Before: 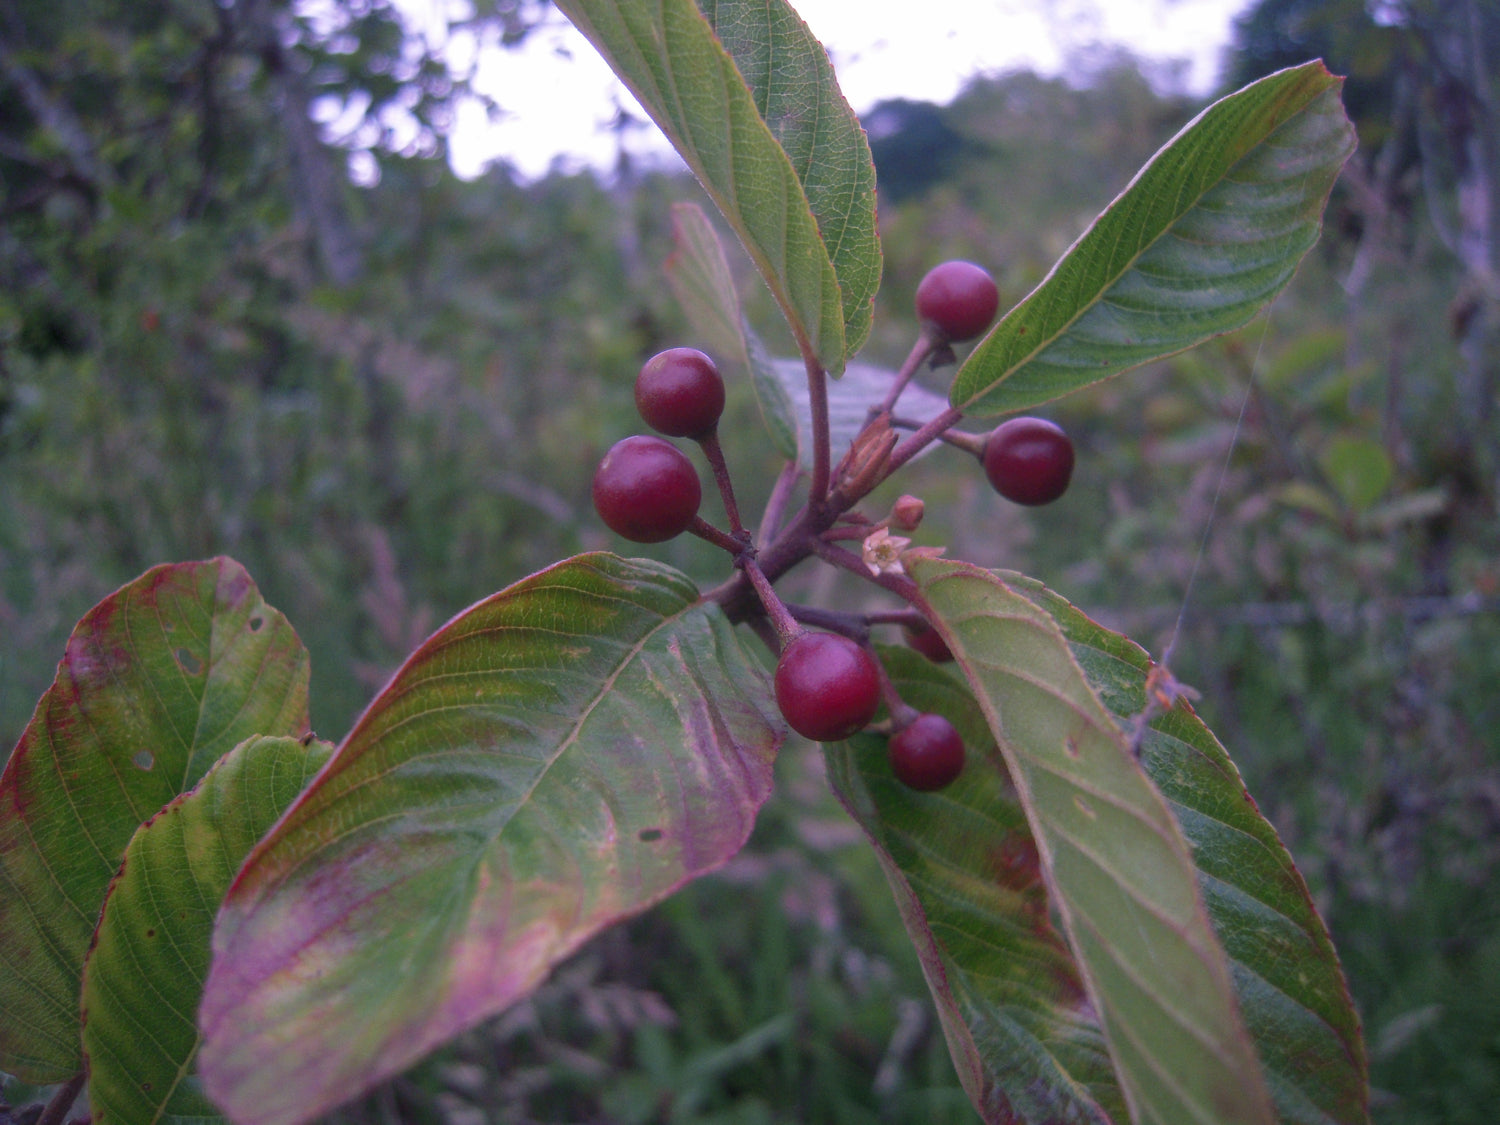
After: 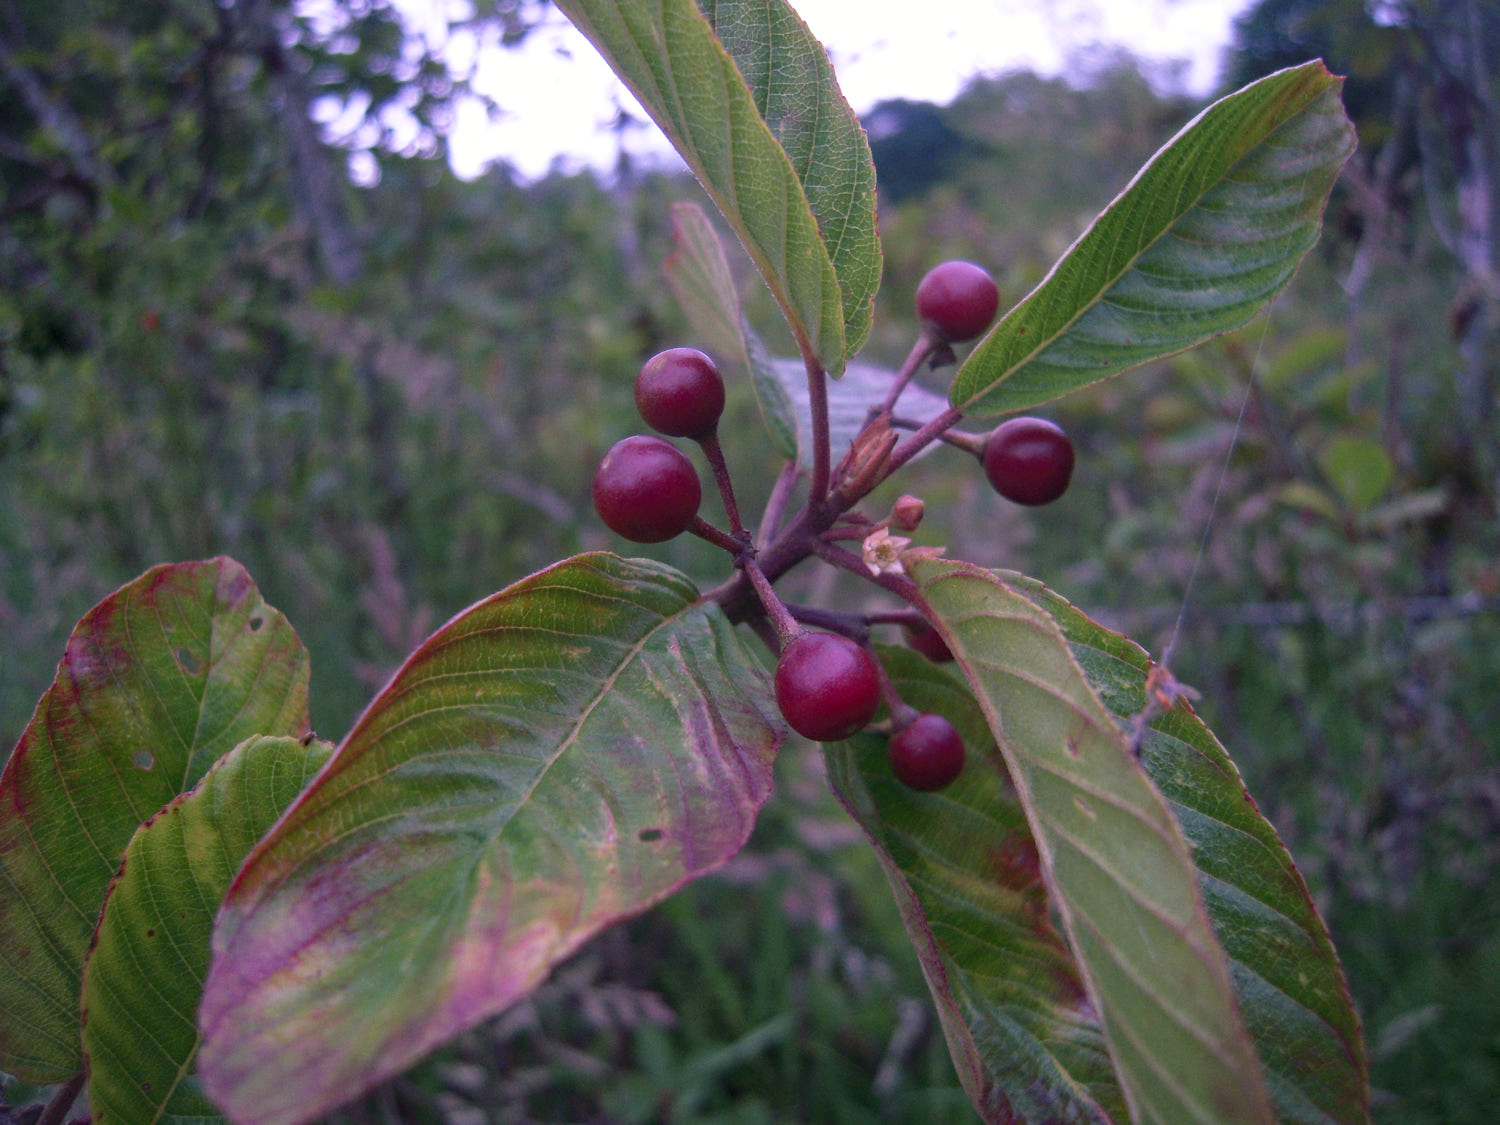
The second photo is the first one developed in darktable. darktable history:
haze removal: compatibility mode true, adaptive false
contrast brightness saturation: contrast 0.15, brightness 0.05
